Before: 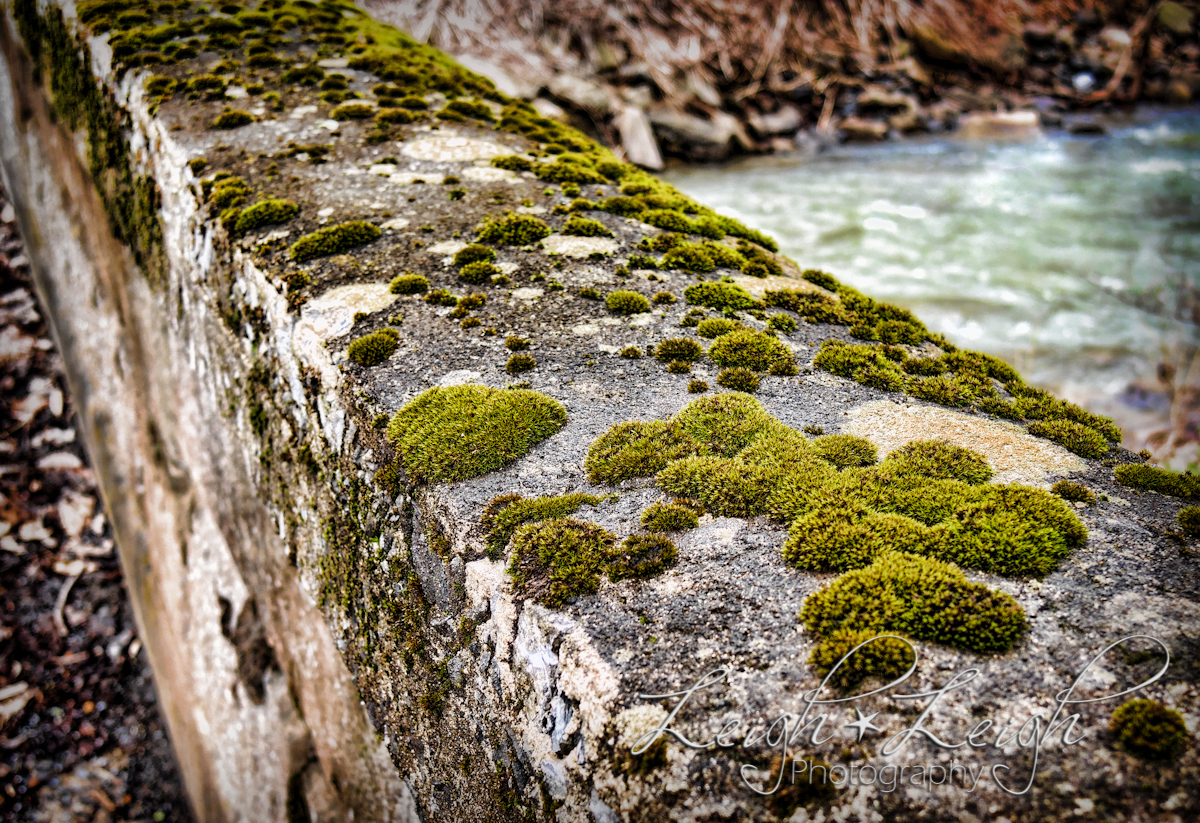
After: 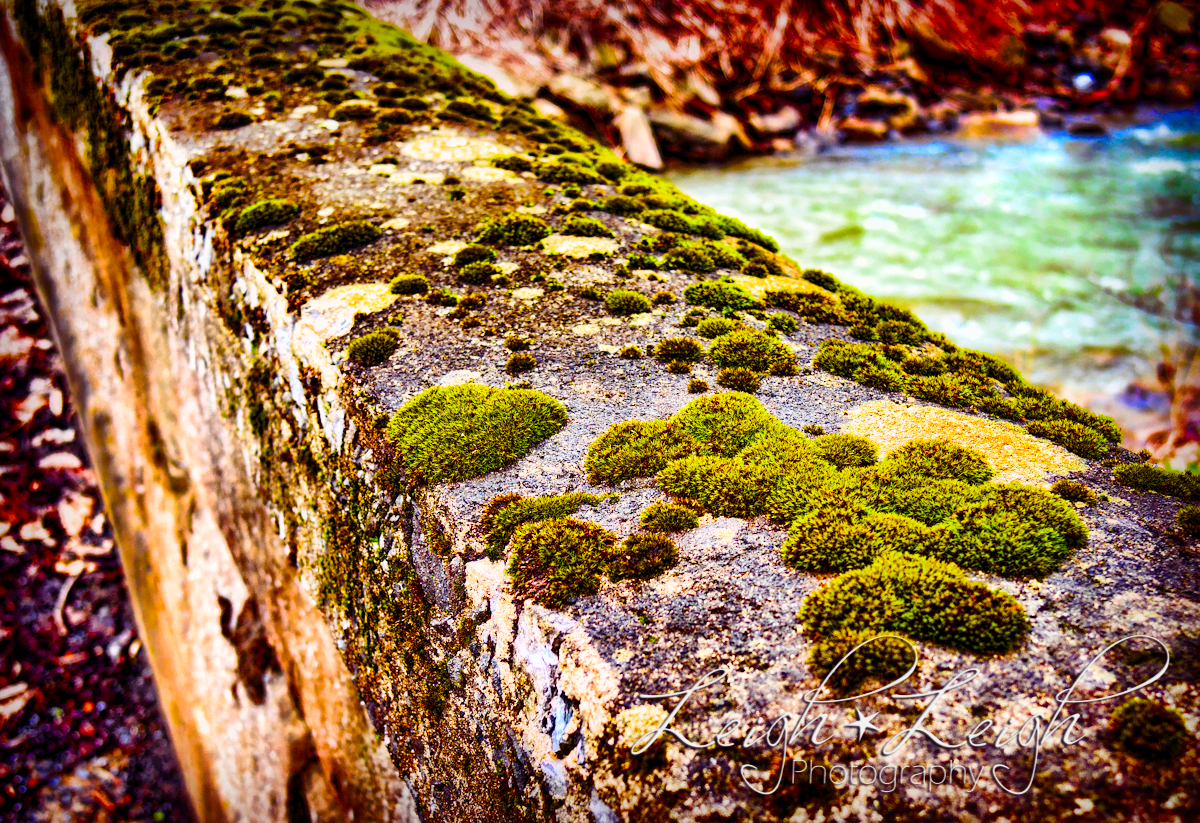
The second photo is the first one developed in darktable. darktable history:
color balance rgb: shadows lift › luminance 0.391%, shadows lift › chroma 6.997%, shadows lift › hue 297.64°, perceptual saturation grading › global saturation 25.57%, global vibrance 40.532%
contrast brightness saturation: contrast 0.262, brightness 0.023, saturation 0.851
